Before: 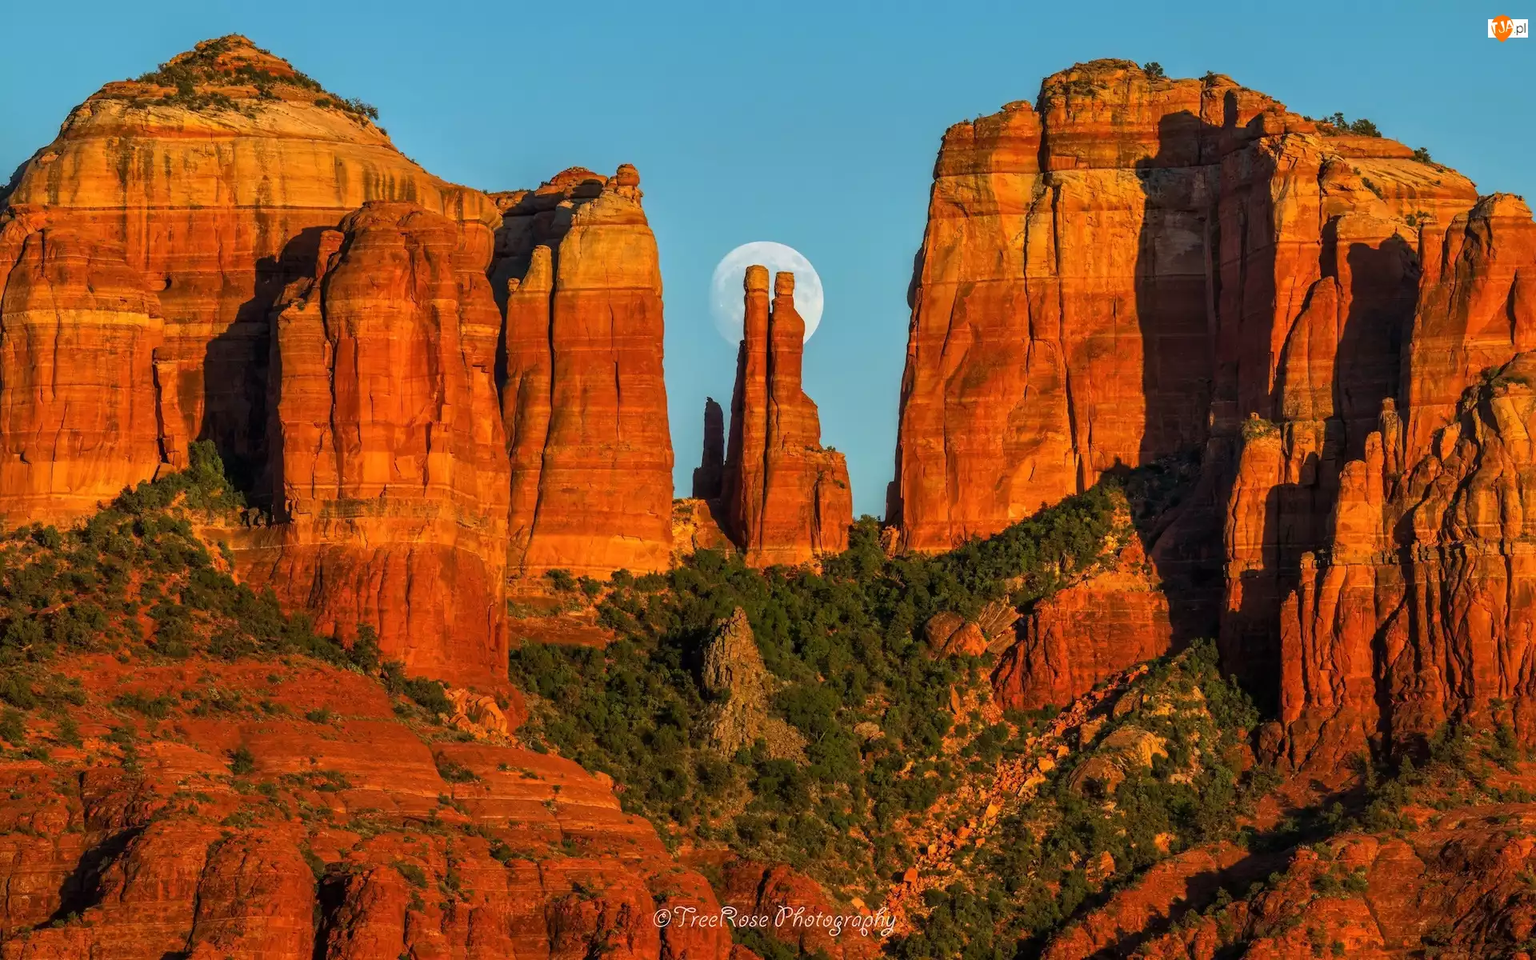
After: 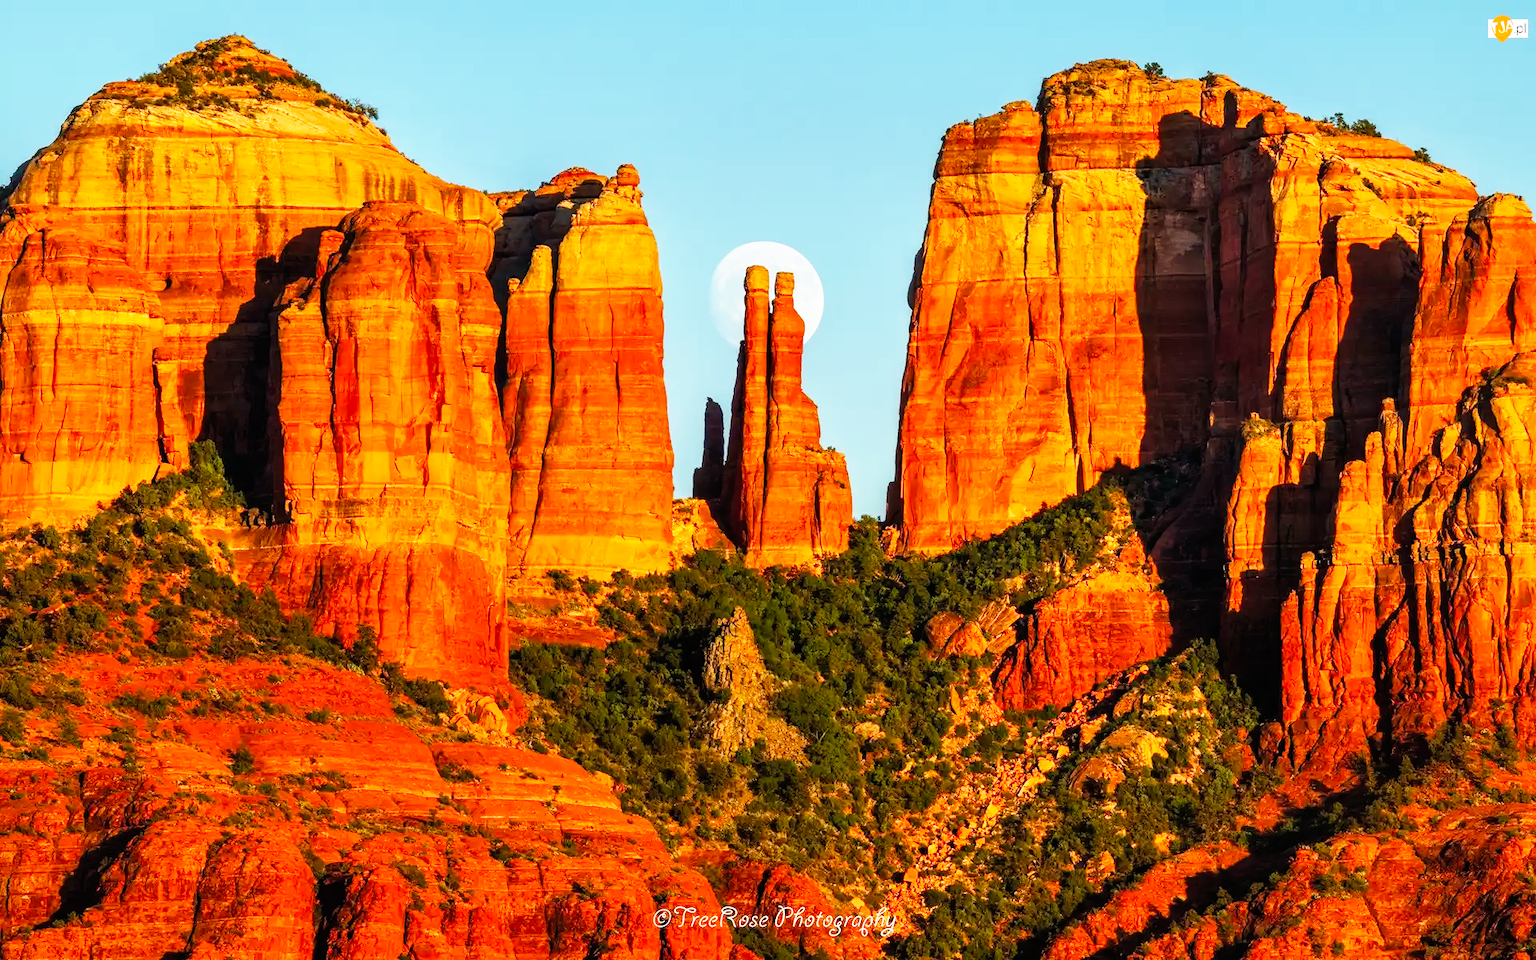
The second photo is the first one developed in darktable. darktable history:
base curve: curves: ch0 [(0, 0) (0.007, 0.004) (0.027, 0.03) (0.046, 0.07) (0.207, 0.54) (0.442, 0.872) (0.673, 0.972) (1, 1)], preserve colors none
shadows and highlights: shadows 25, highlights -25
